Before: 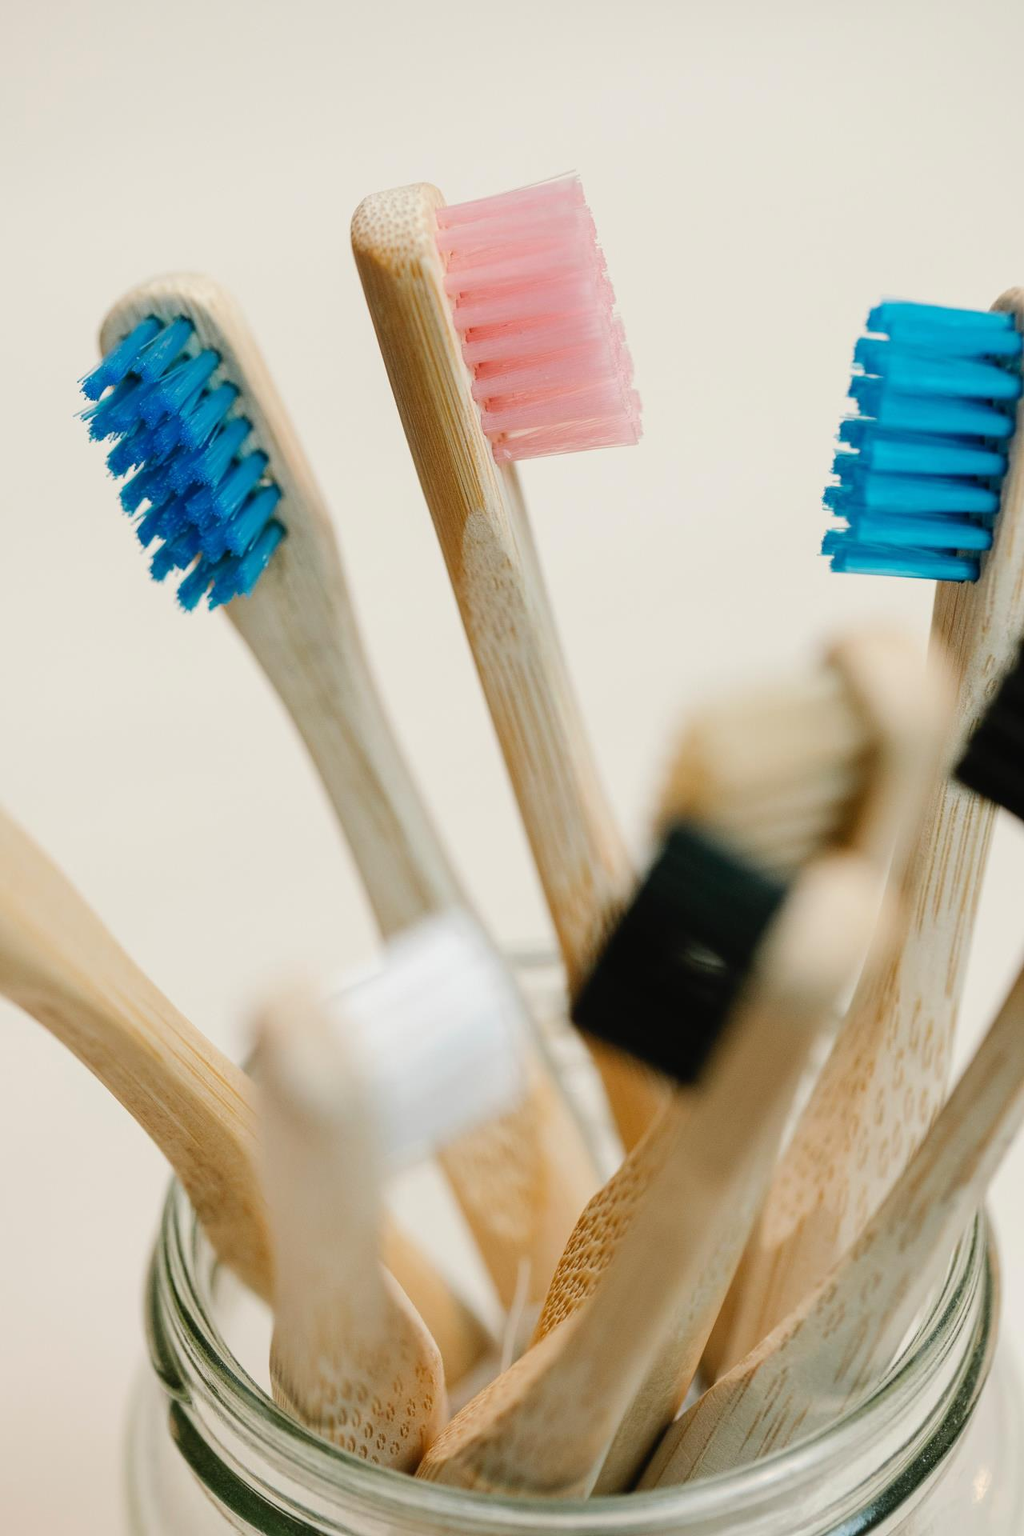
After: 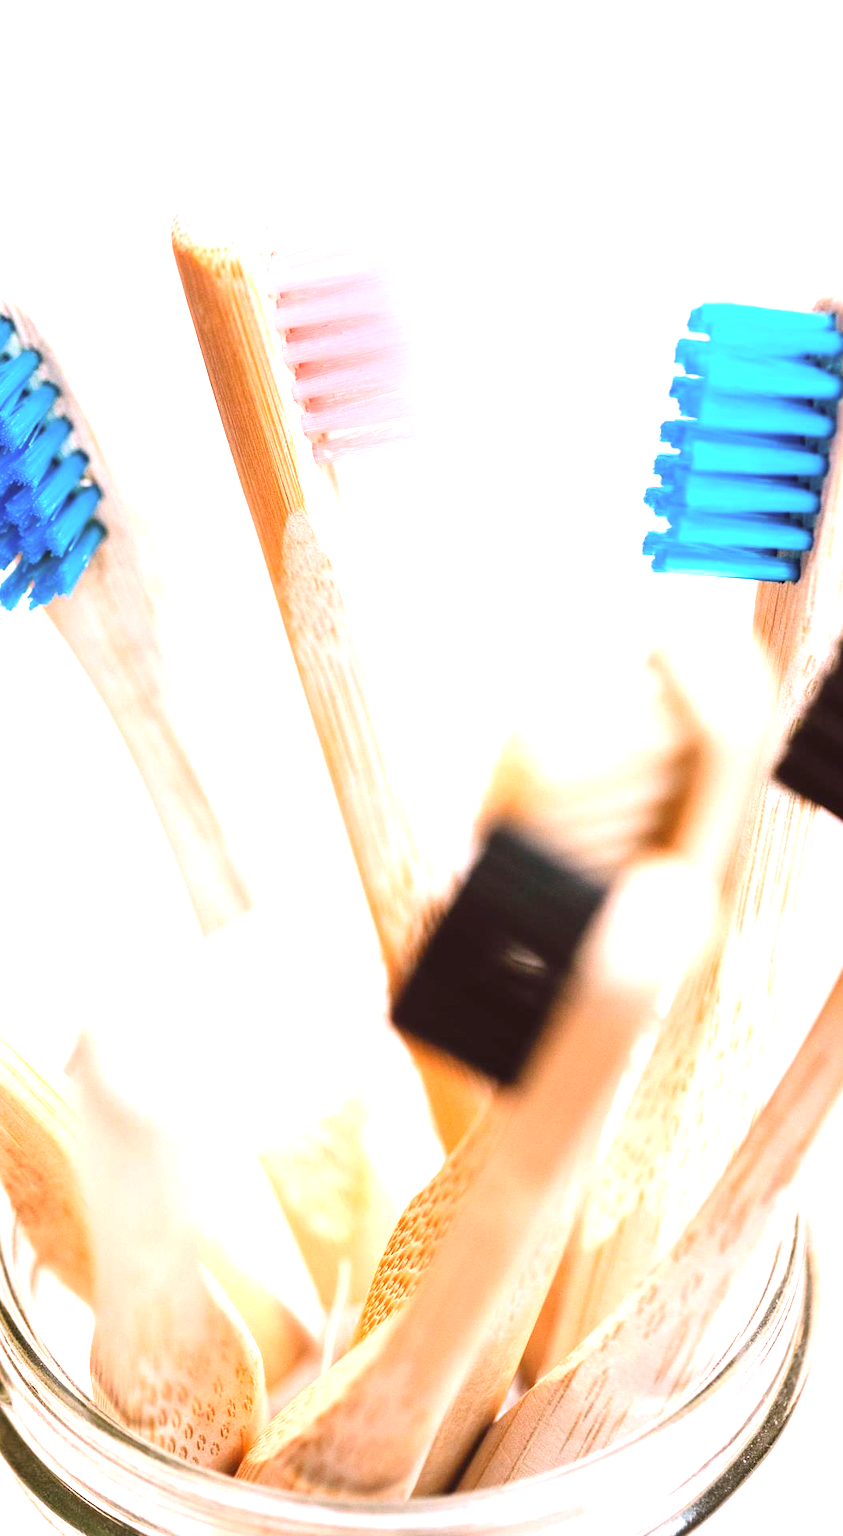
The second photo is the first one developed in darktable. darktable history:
exposure: black level correction 0, exposure 1.45 EV, compensate exposure bias true, compensate highlight preservation false
crop: left 17.582%, bottom 0.031%
rgb levels: mode RGB, independent channels, levels [[0, 0.474, 1], [0, 0.5, 1], [0, 0.5, 1]]
white balance: red 1.188, blue 1.11
